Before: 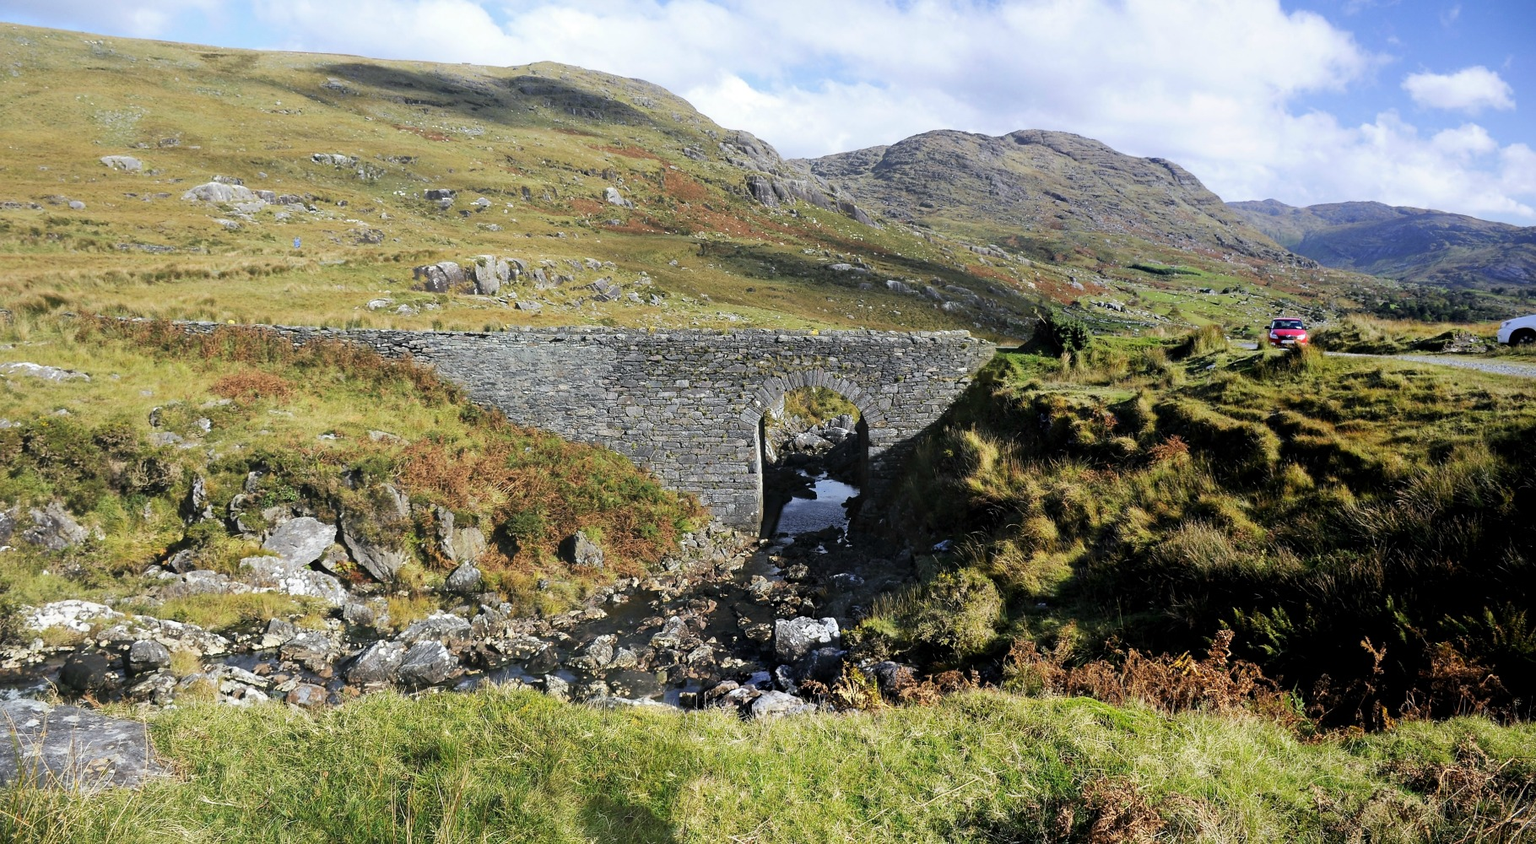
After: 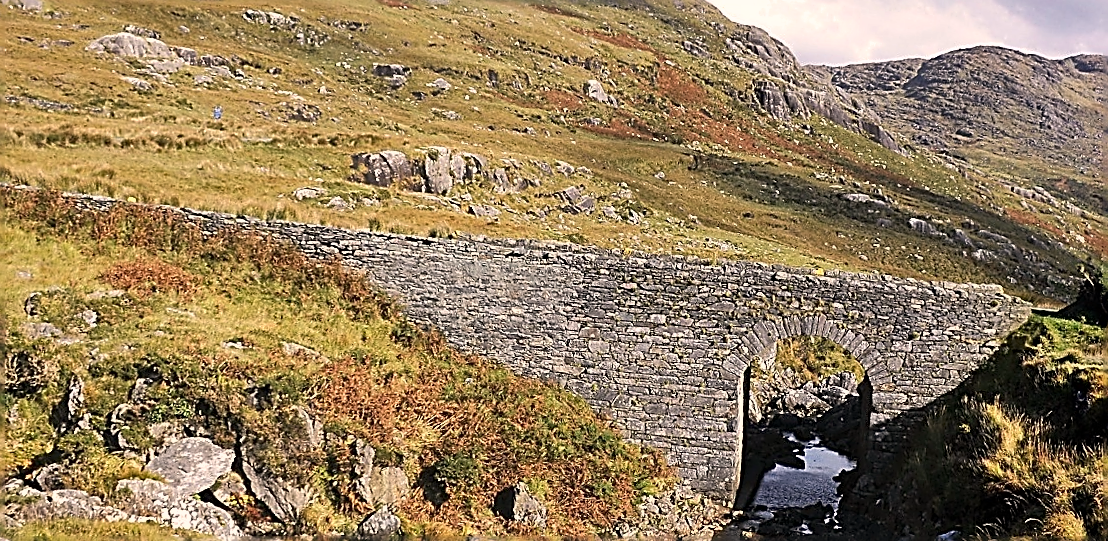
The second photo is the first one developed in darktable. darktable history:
white balance: red 1.127, blue 0.943
crop and rotate: angle -4.99°, left 2.122%, top 6.945%, right 27.566%, bottom 30.519%
shadows and highlights: radius 108.52, shadows 23.73, highlights -59.32, low approximation 0.01, soften with gaussian
sharpen: amount 1.861
